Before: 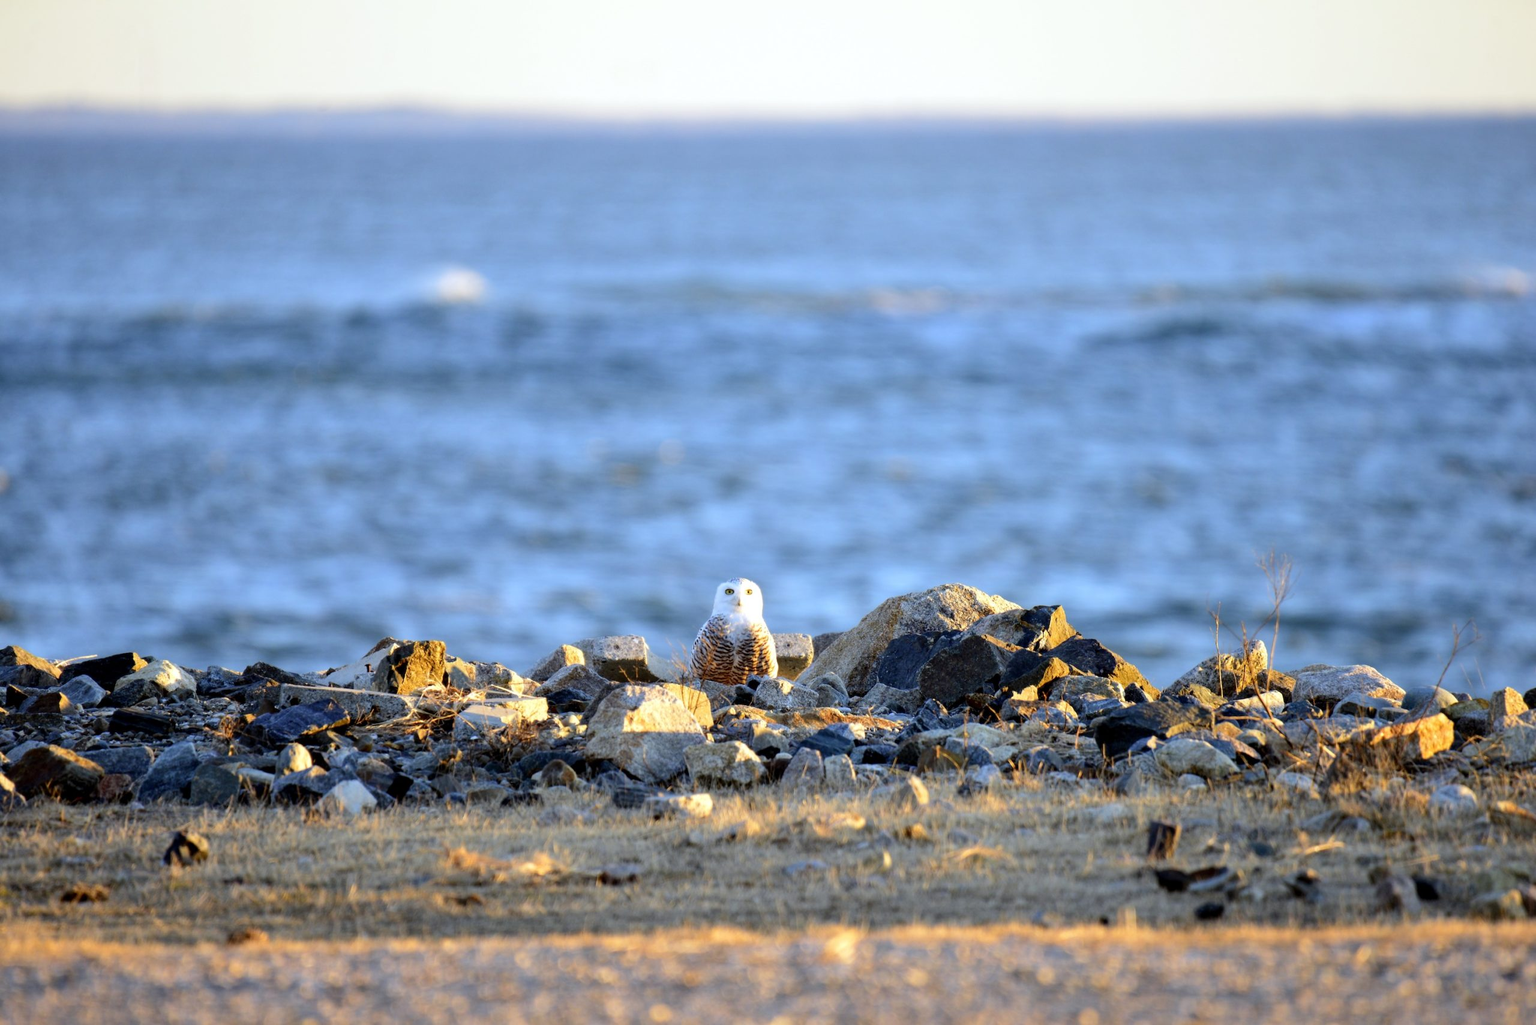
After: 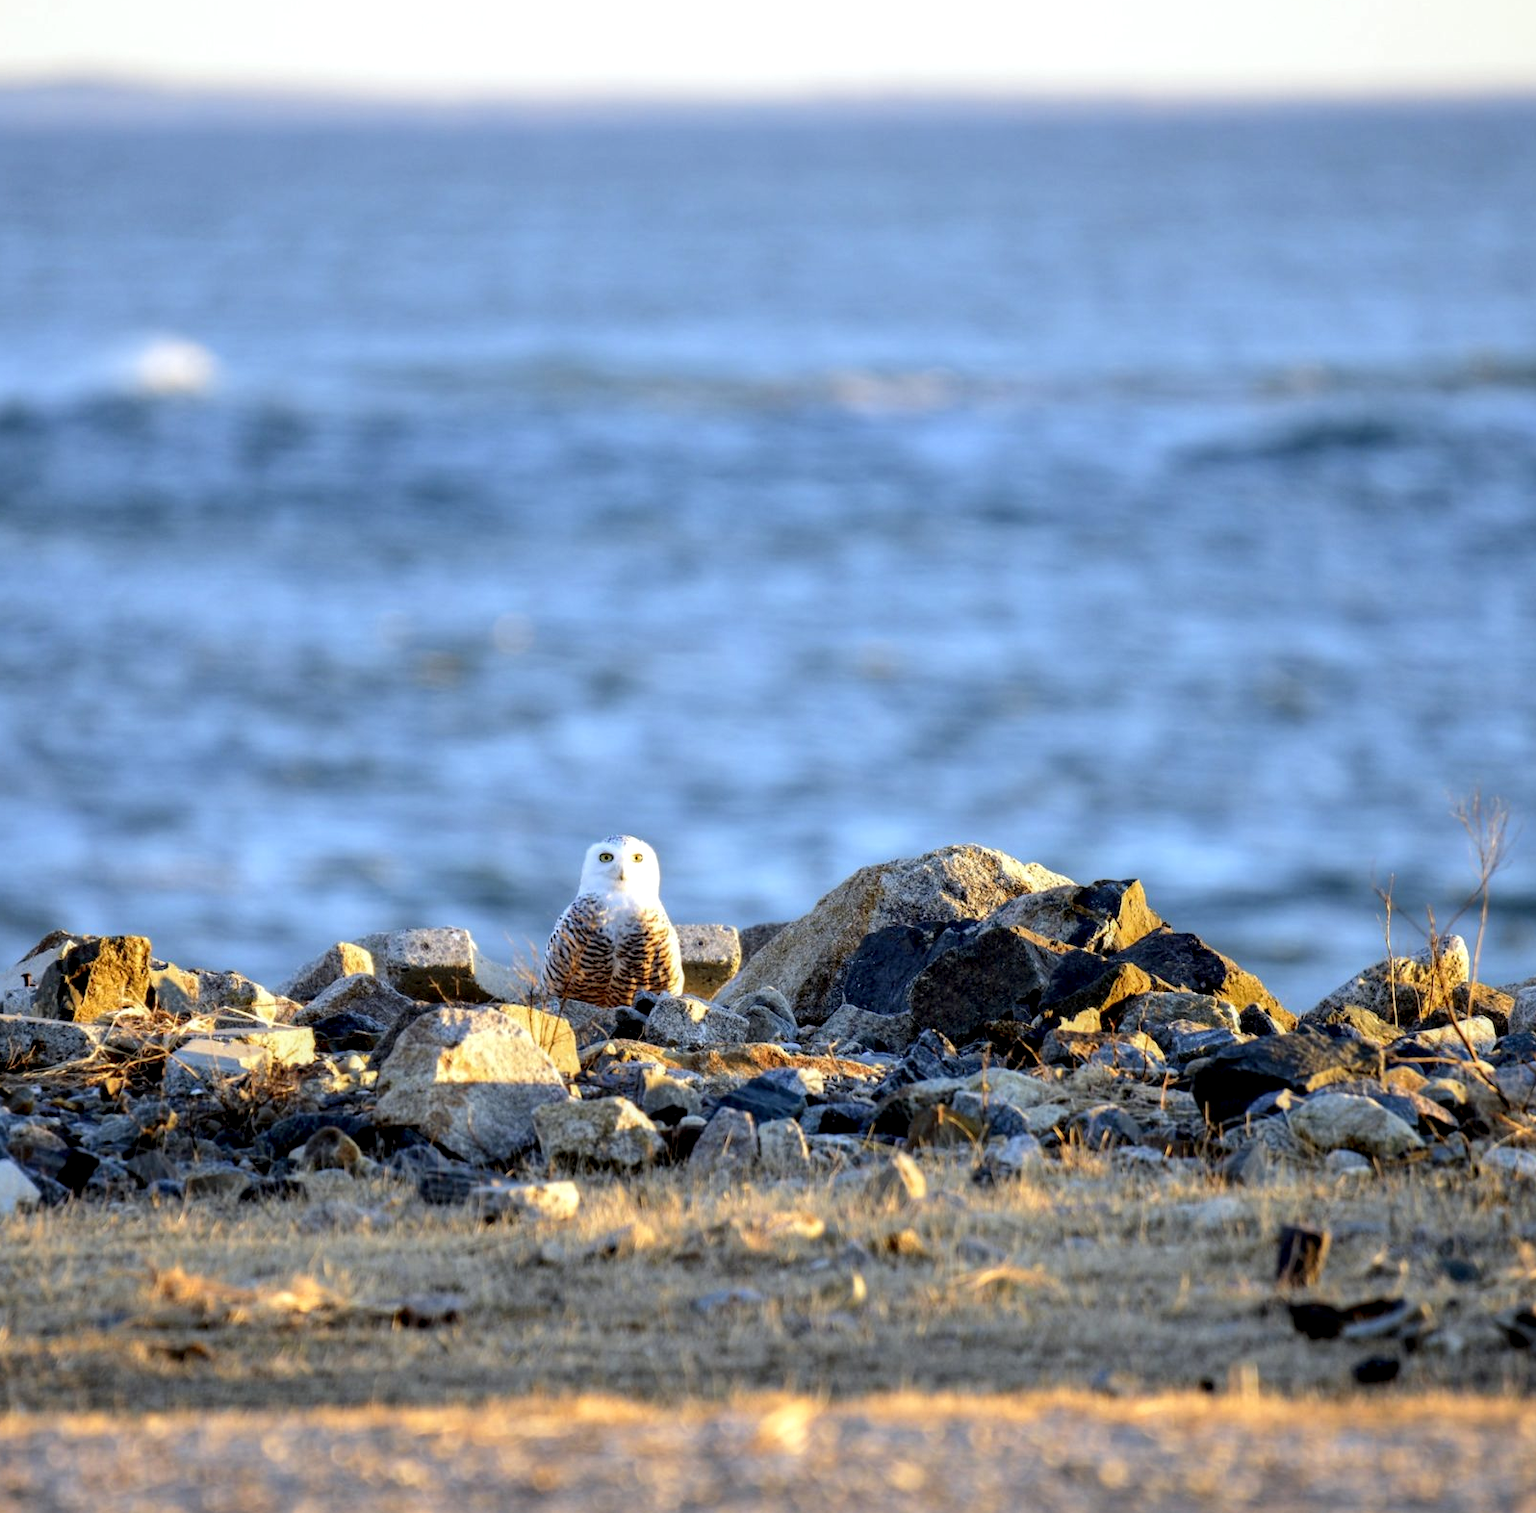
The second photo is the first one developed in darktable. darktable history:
crop and rotate: left 22.918%, top 5.629%, right 14.711%, bottom 2.247%
local contrast: shadows 94%
